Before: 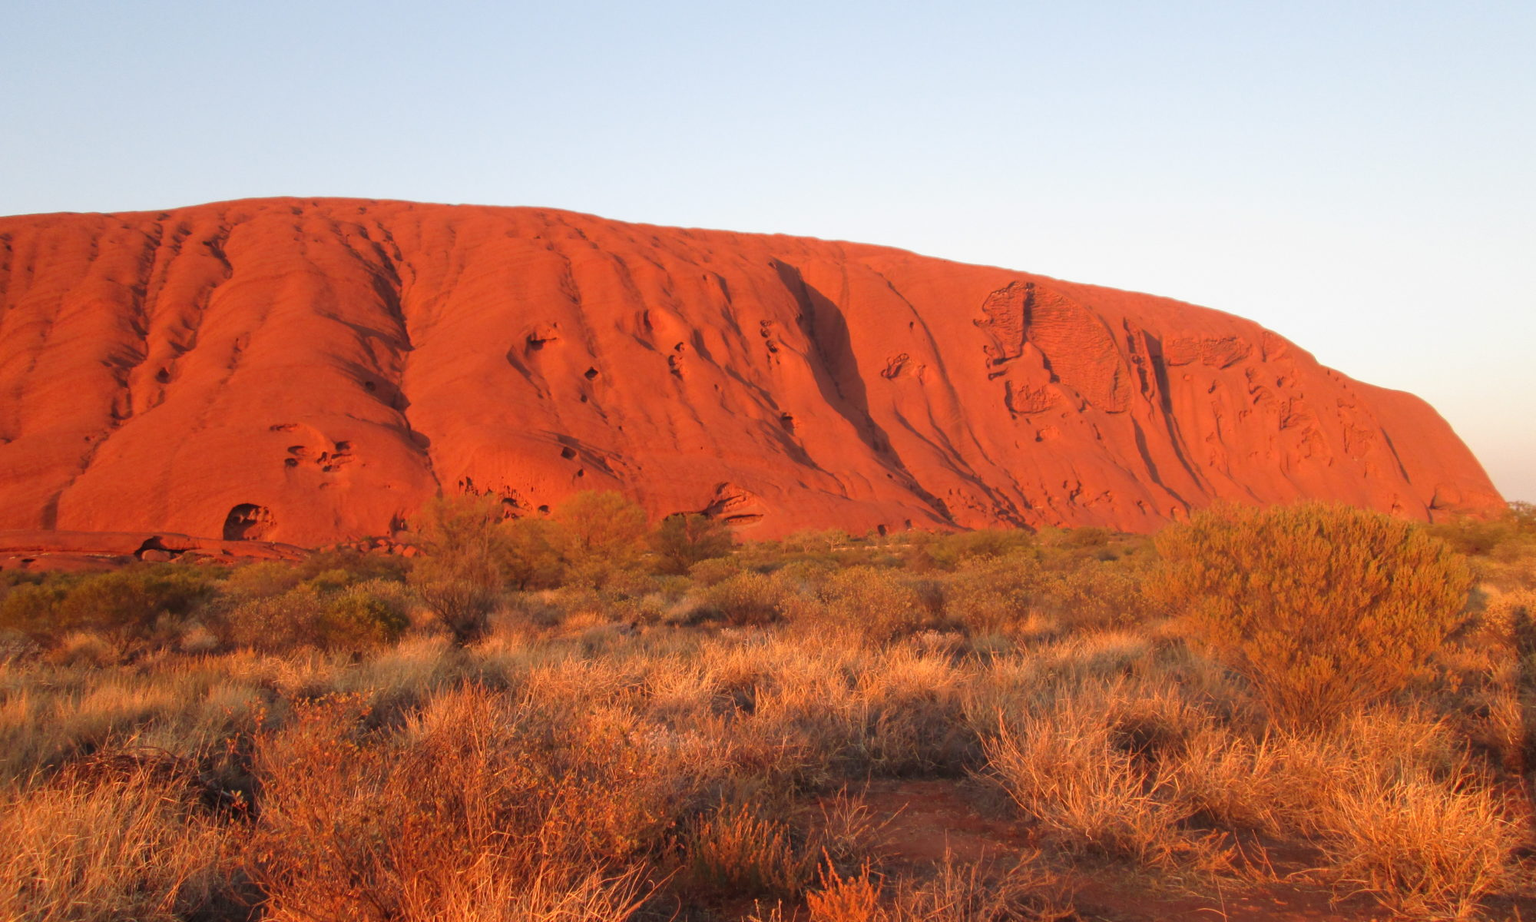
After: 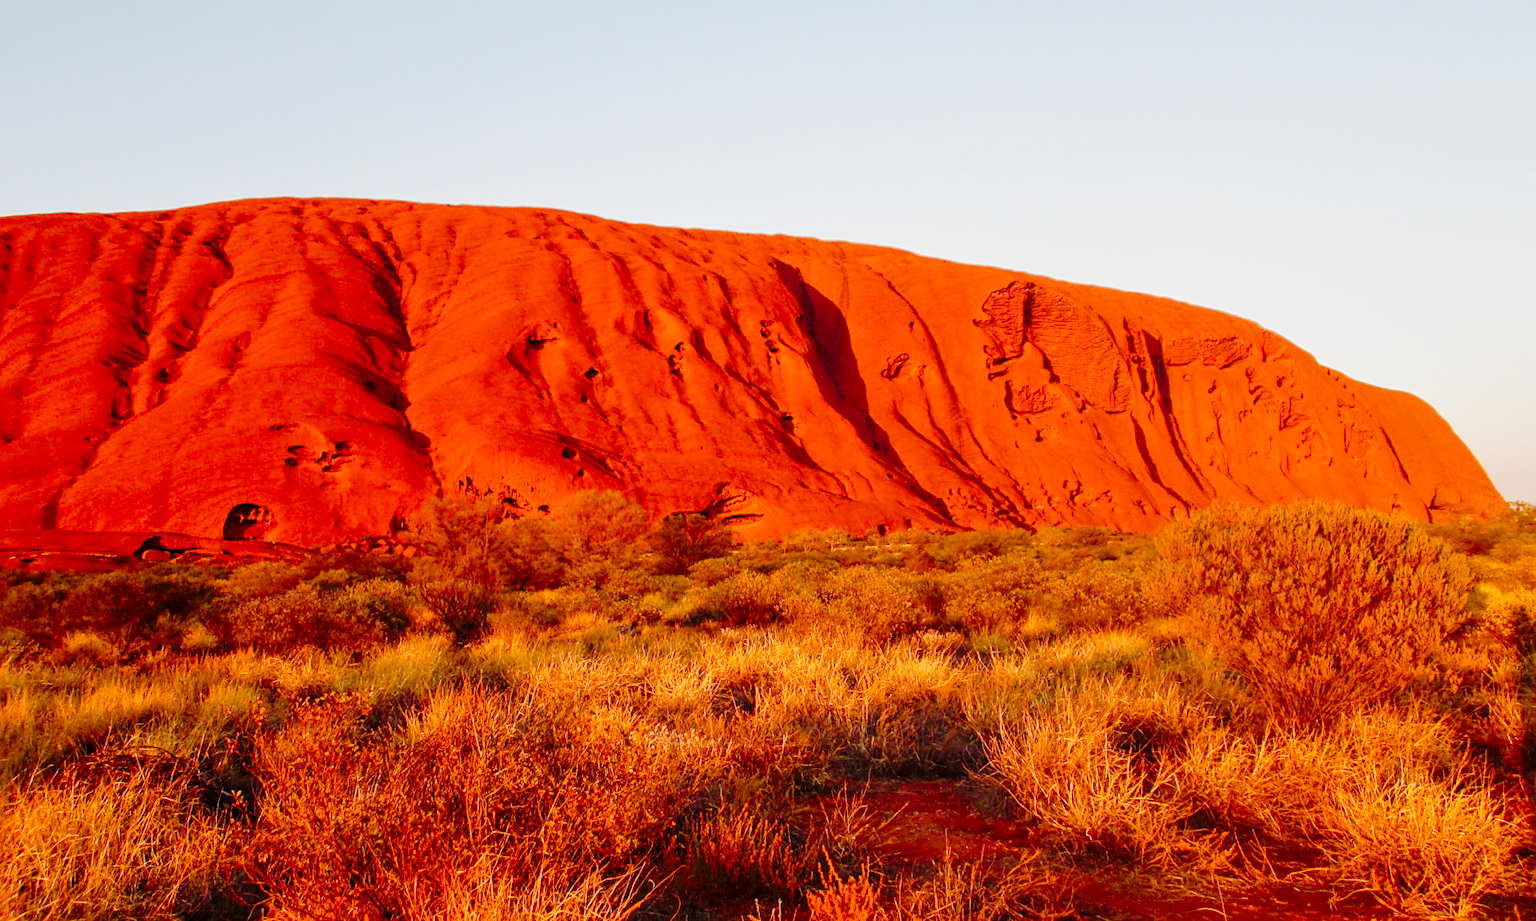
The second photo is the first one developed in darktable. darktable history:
tone curve: curves: ch0 [(0, 0.006) (0.184, 0.117) (0.405, 0.46) (0.456, 0.528) (0.634, 0.728) (0.877, 0.89) (0.984, 0.935)]; ch1 [(0, 0) (0.443, 0.43) (0.492, 0.489) (0.566, 0.579) (0.595, 0.625) (0.608, 0.667) (0.65, 0.729) (1, 1)]; ch2 [(0, 0) (0.33, 0.301) (0.421, 0.443) (0.447, 0.489) (0.495, 0.505) (0.537, 0.583) (0.586, 0.591) (0.663, 0.686) (1, 1)], preserve colors none
local contrast: on, module defaults
color balance rgb: power › hue 329.82°, perceptual saturation grading › global saturation 24.173%, perceptual saturation grading › highlights -23.562%, perceptual saturation grading › mid-tones 24.164%, perceptual saturation grading › shadows 40.59%
sharpen: on, module defaults
tone equalizer: -7 EV 0.188 EV, -6 EV 0.137 EV, -5 EV 0.098 EV, -4 EV 0.032 EV, -2 EV -0.017 EV, -1 EV -0.031 EV, +0 EV -0.046 EV, mask exposure compensation -0.498 EV
